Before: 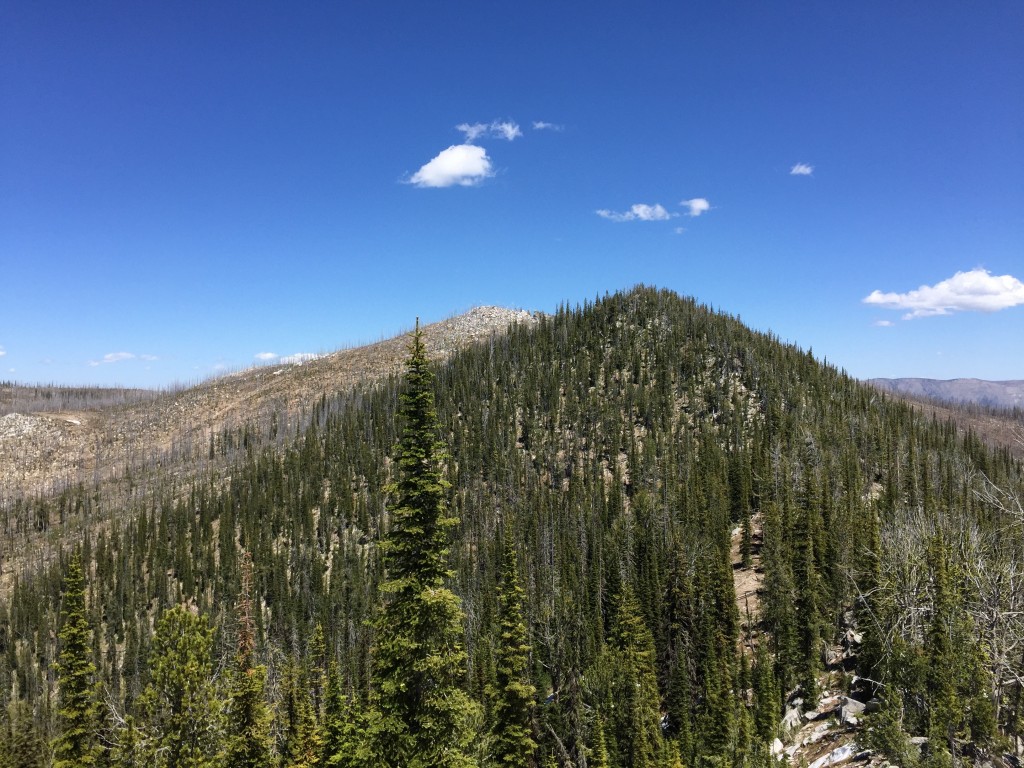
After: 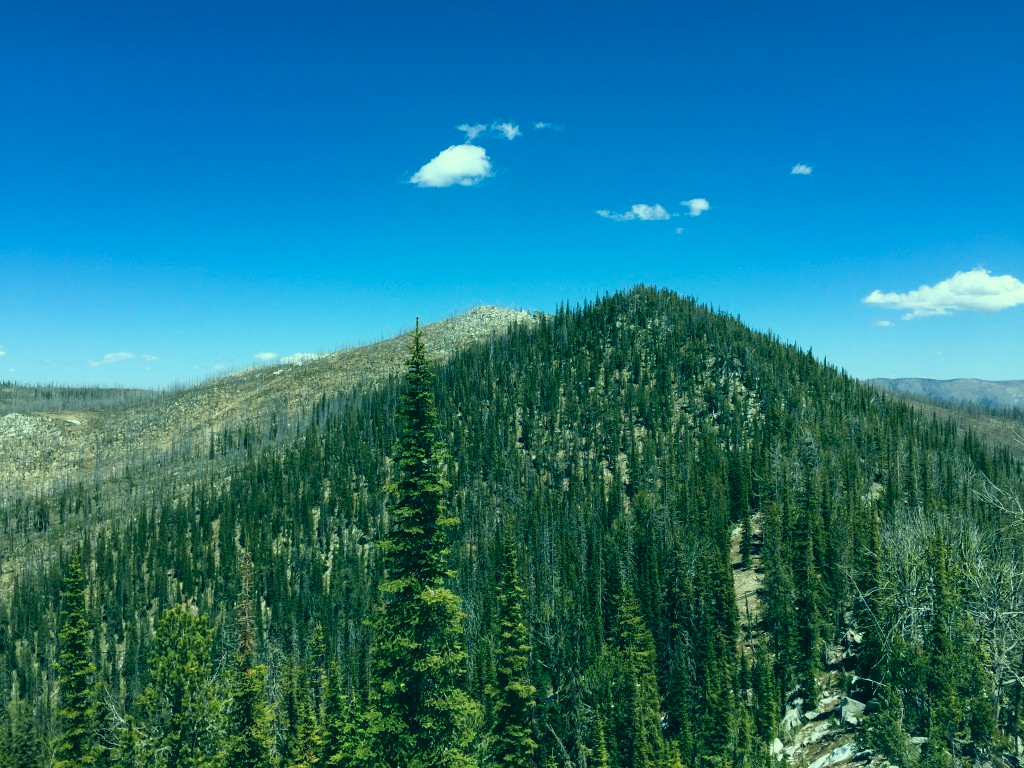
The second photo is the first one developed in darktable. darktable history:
color correction: highlights a* -19.65, highlights b* 9.8, shadows a* -20.07, shadows b* -10.08
